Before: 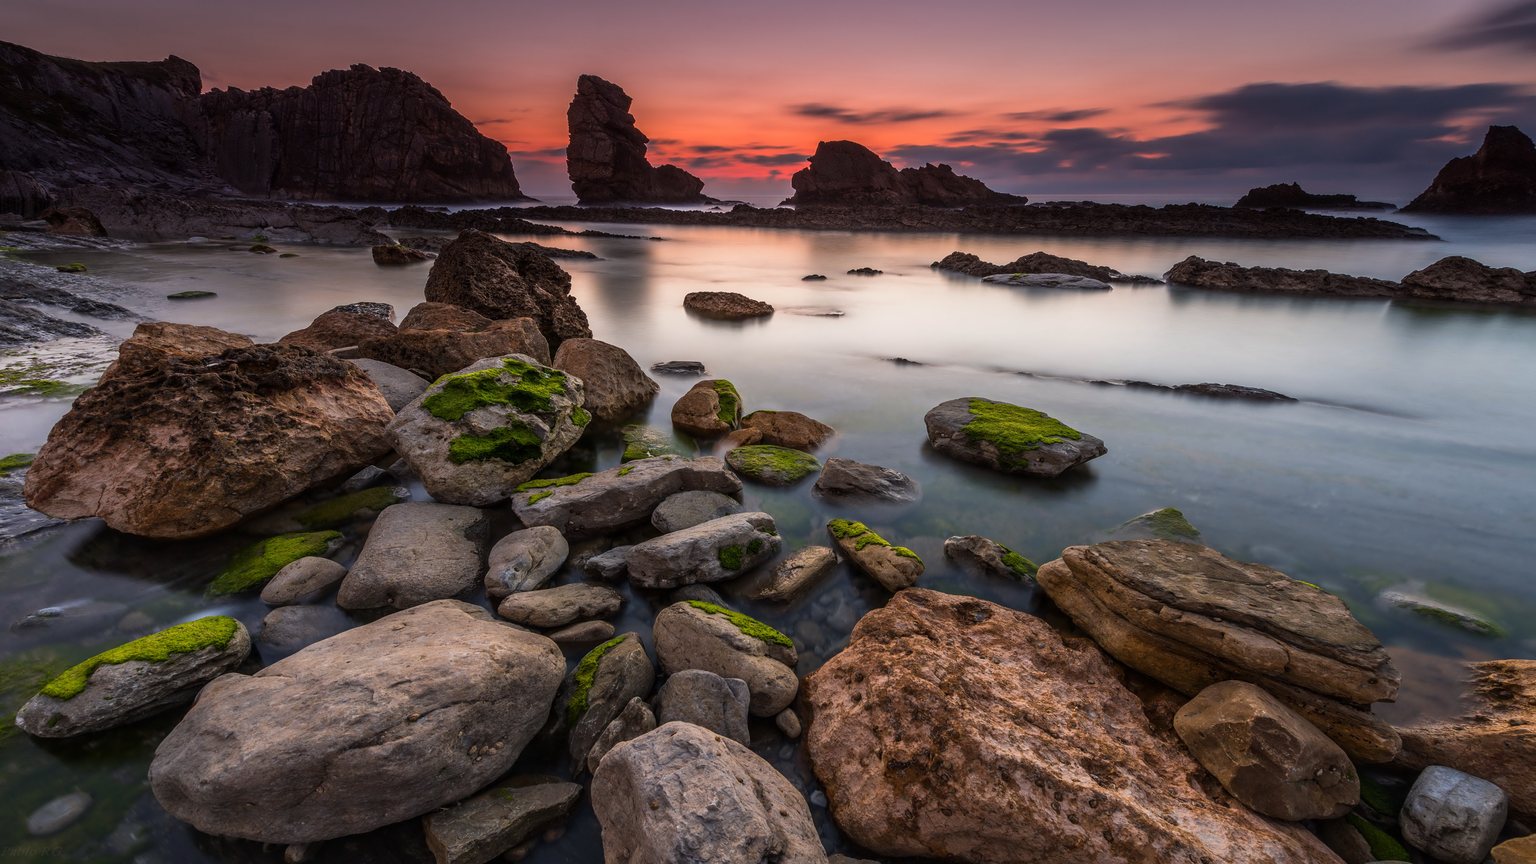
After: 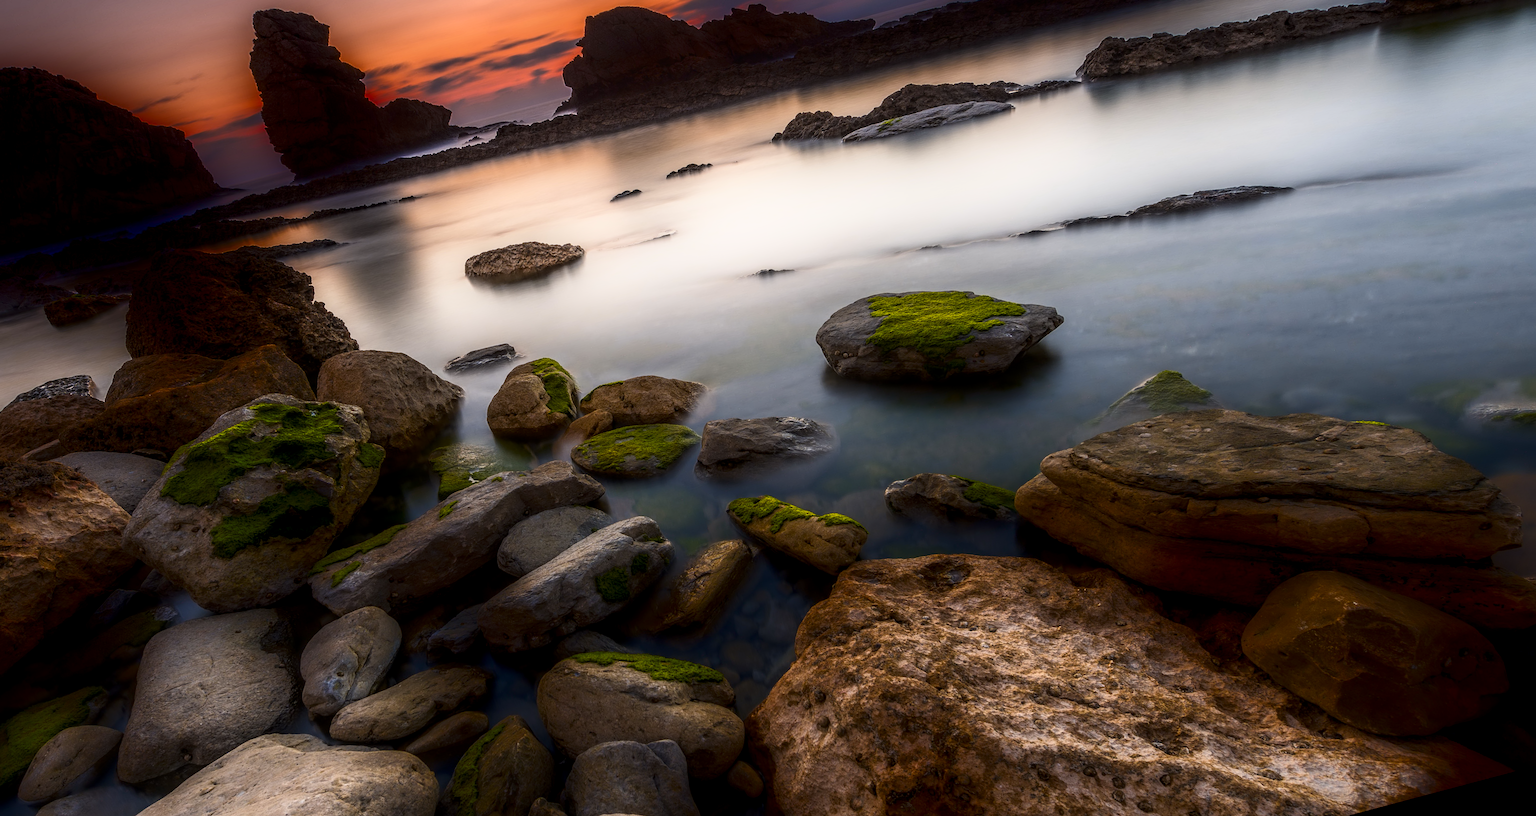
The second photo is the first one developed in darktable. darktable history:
local contrast: on, module defaults
rotate and perspective: rotation -14.8°, crop left 0.1, crop right 0.903, crop top 0.25, crop bottom 0.748
crop: left 16.145%
shadows and highlights: shadows -90, highlights 90, soften with gaussian
color contrast: green-magenta contrast 0.8, blue-yellow contrast 1.1, unbound 0
